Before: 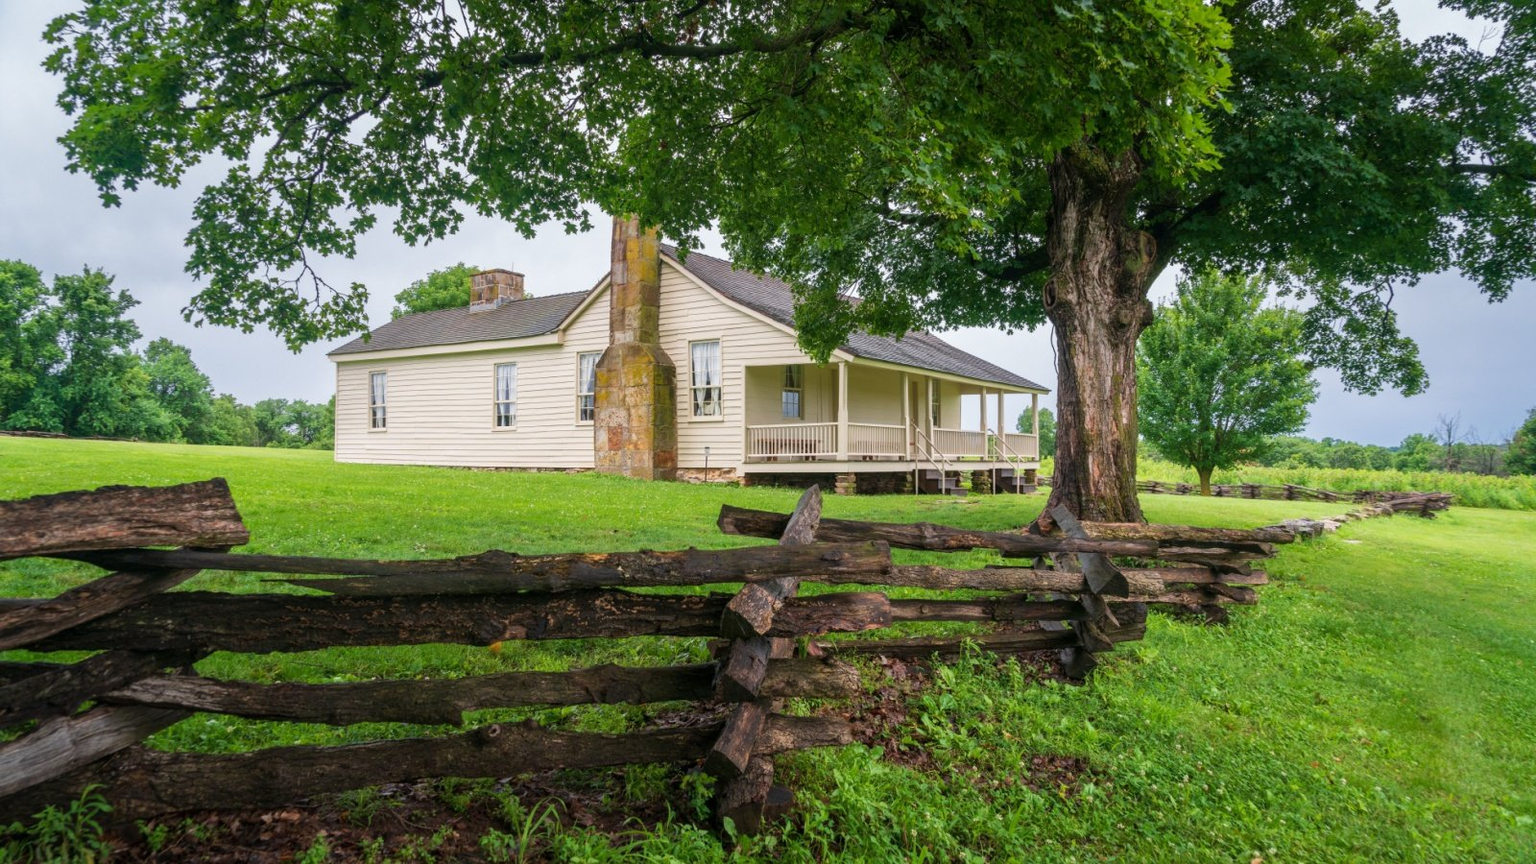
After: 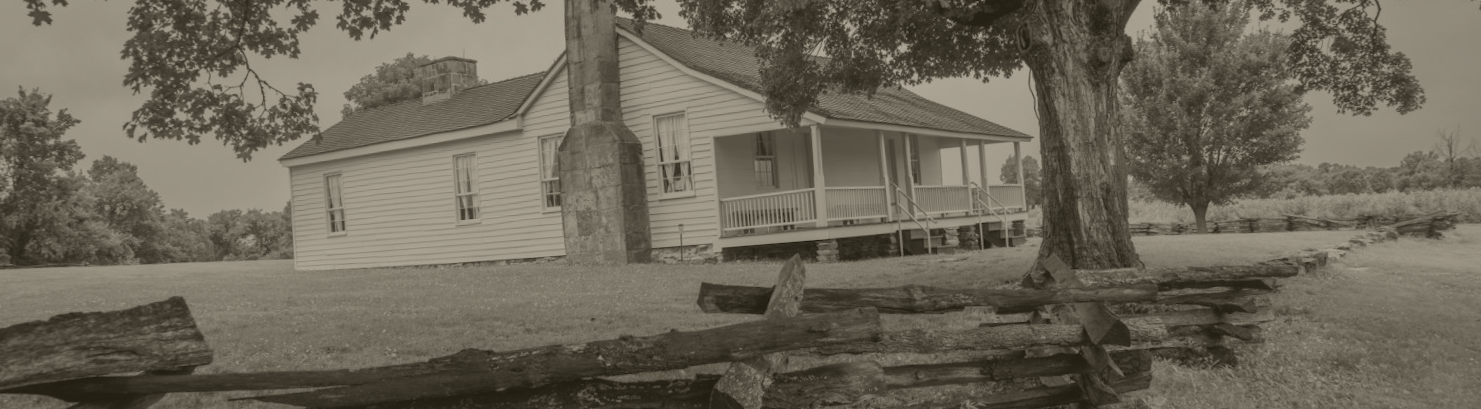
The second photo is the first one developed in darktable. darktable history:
rotate and perspective: rotation -4.57°, crop left 0.054, crop right 0.944, crop top 0.087, crop bottom 0.914
colorize: hue 41.44°, saturation 22%, source mix 60%, lightness 10.61%
crop and rotate: top 26.056%, bottom 25.543%
